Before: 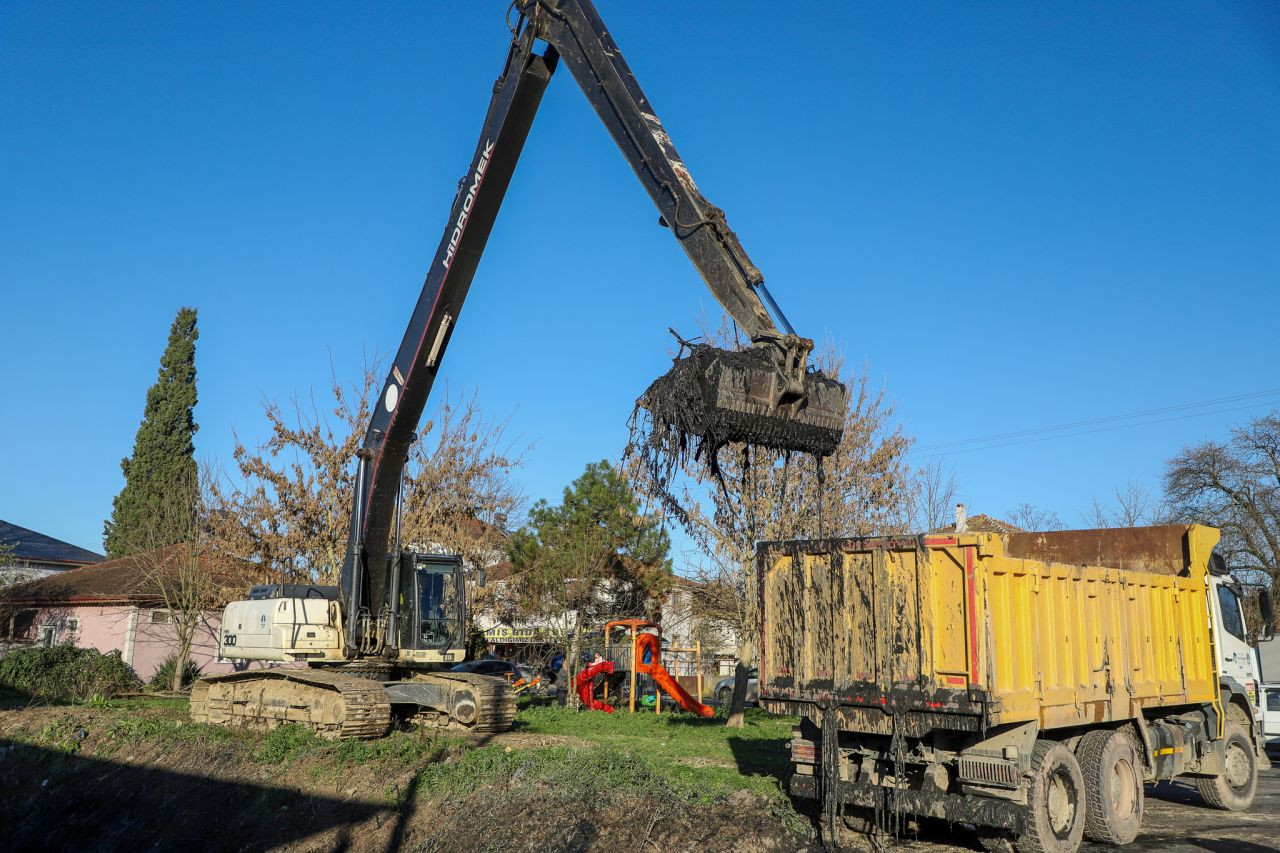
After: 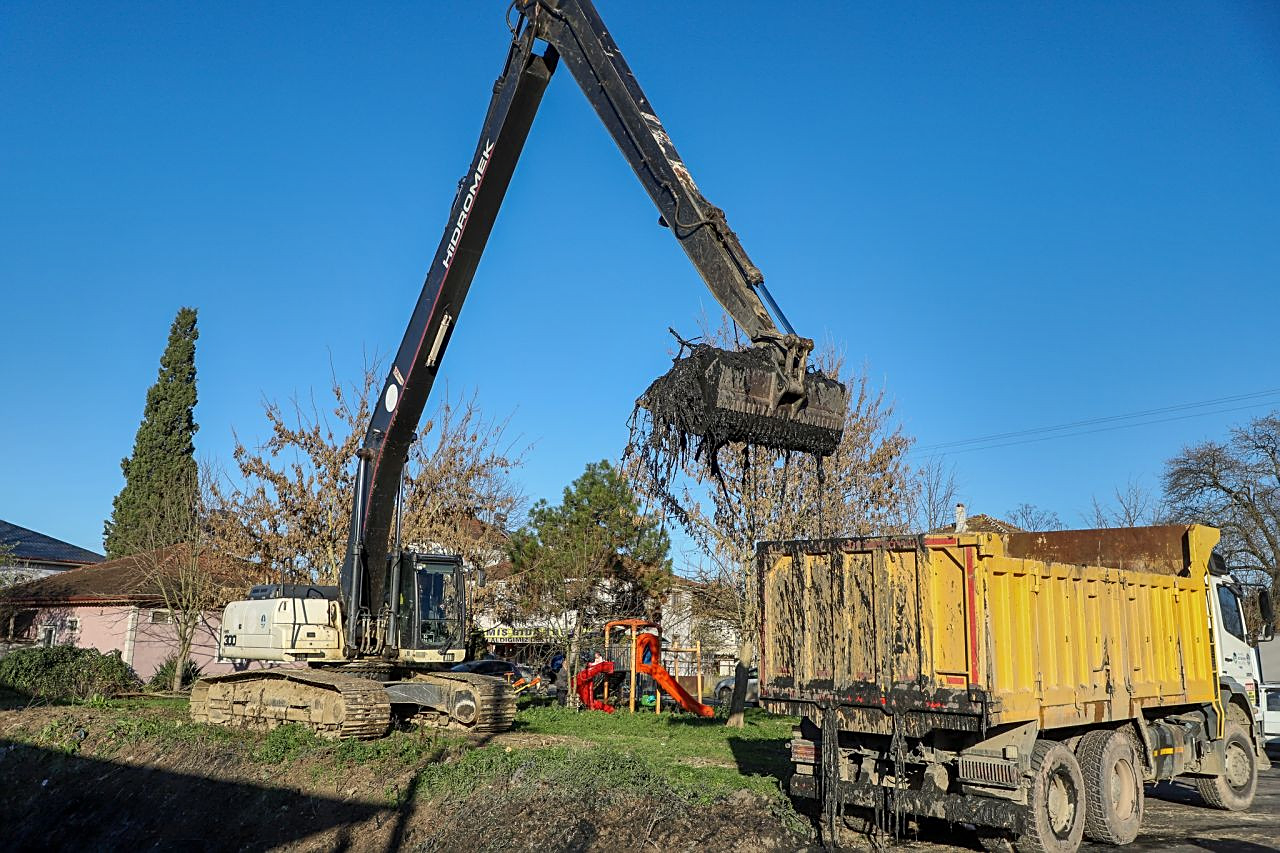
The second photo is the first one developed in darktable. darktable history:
sharpen: on, module defaults
shadows and highlights: shadows 21, highlights -82.47, soften with gaussian
